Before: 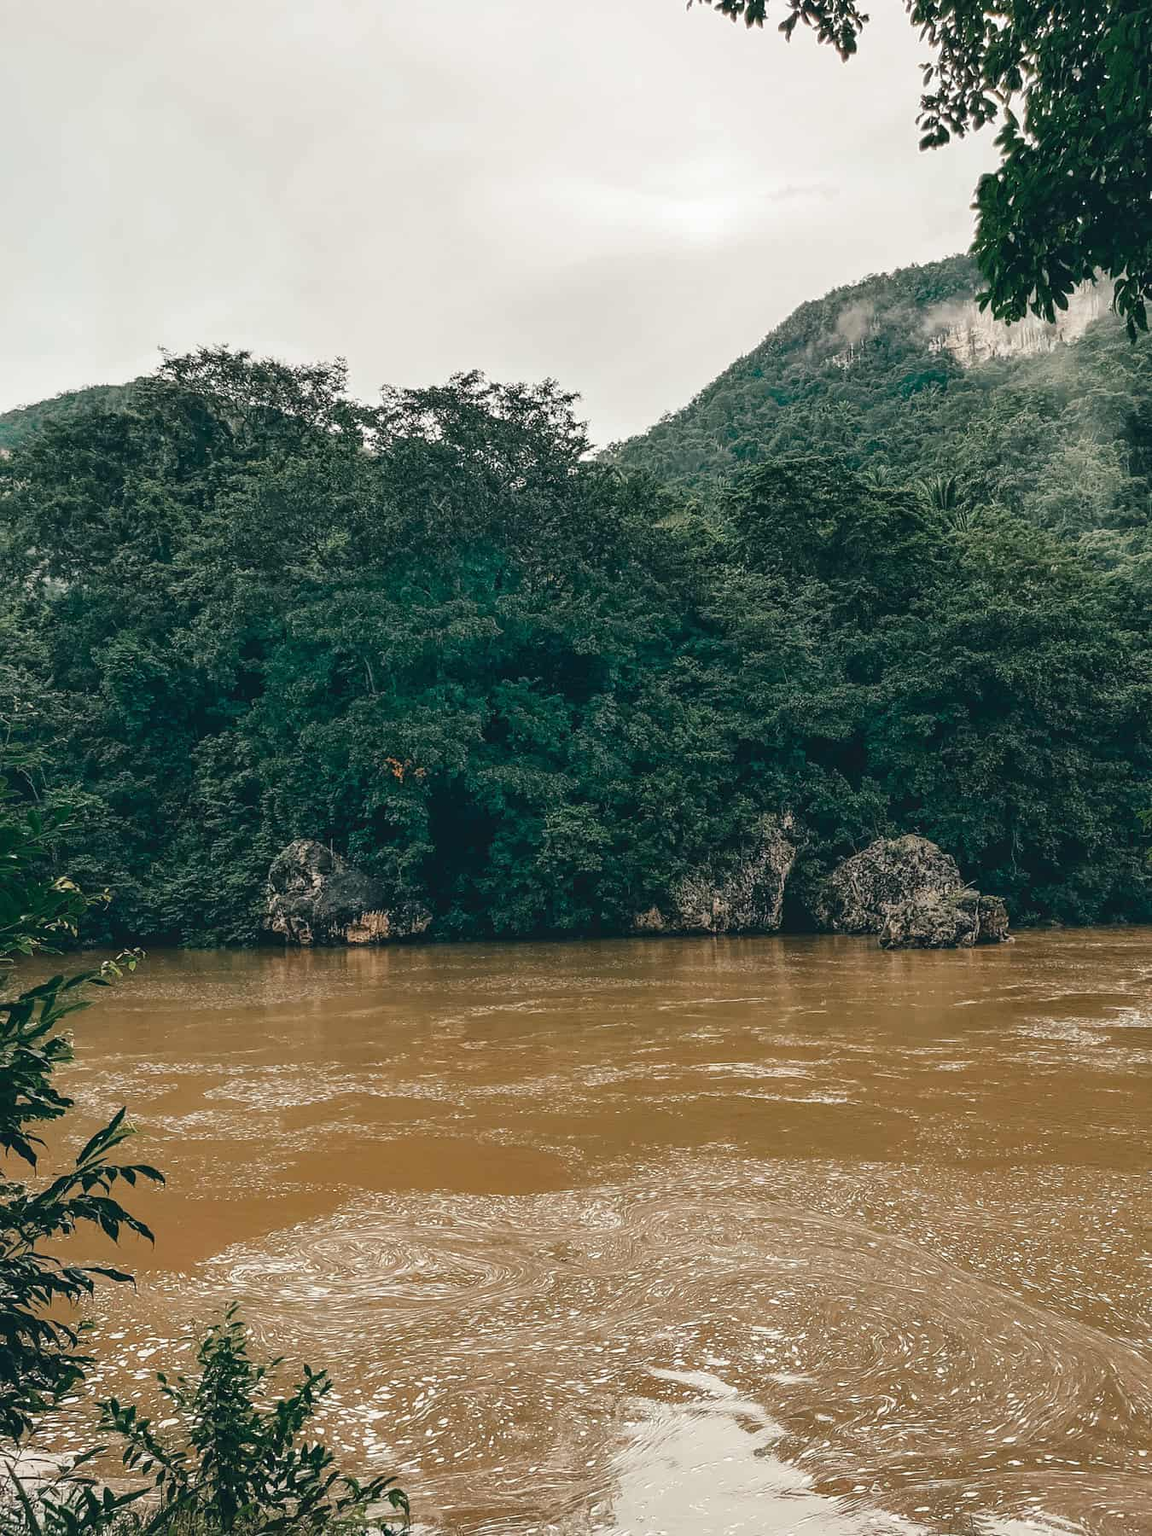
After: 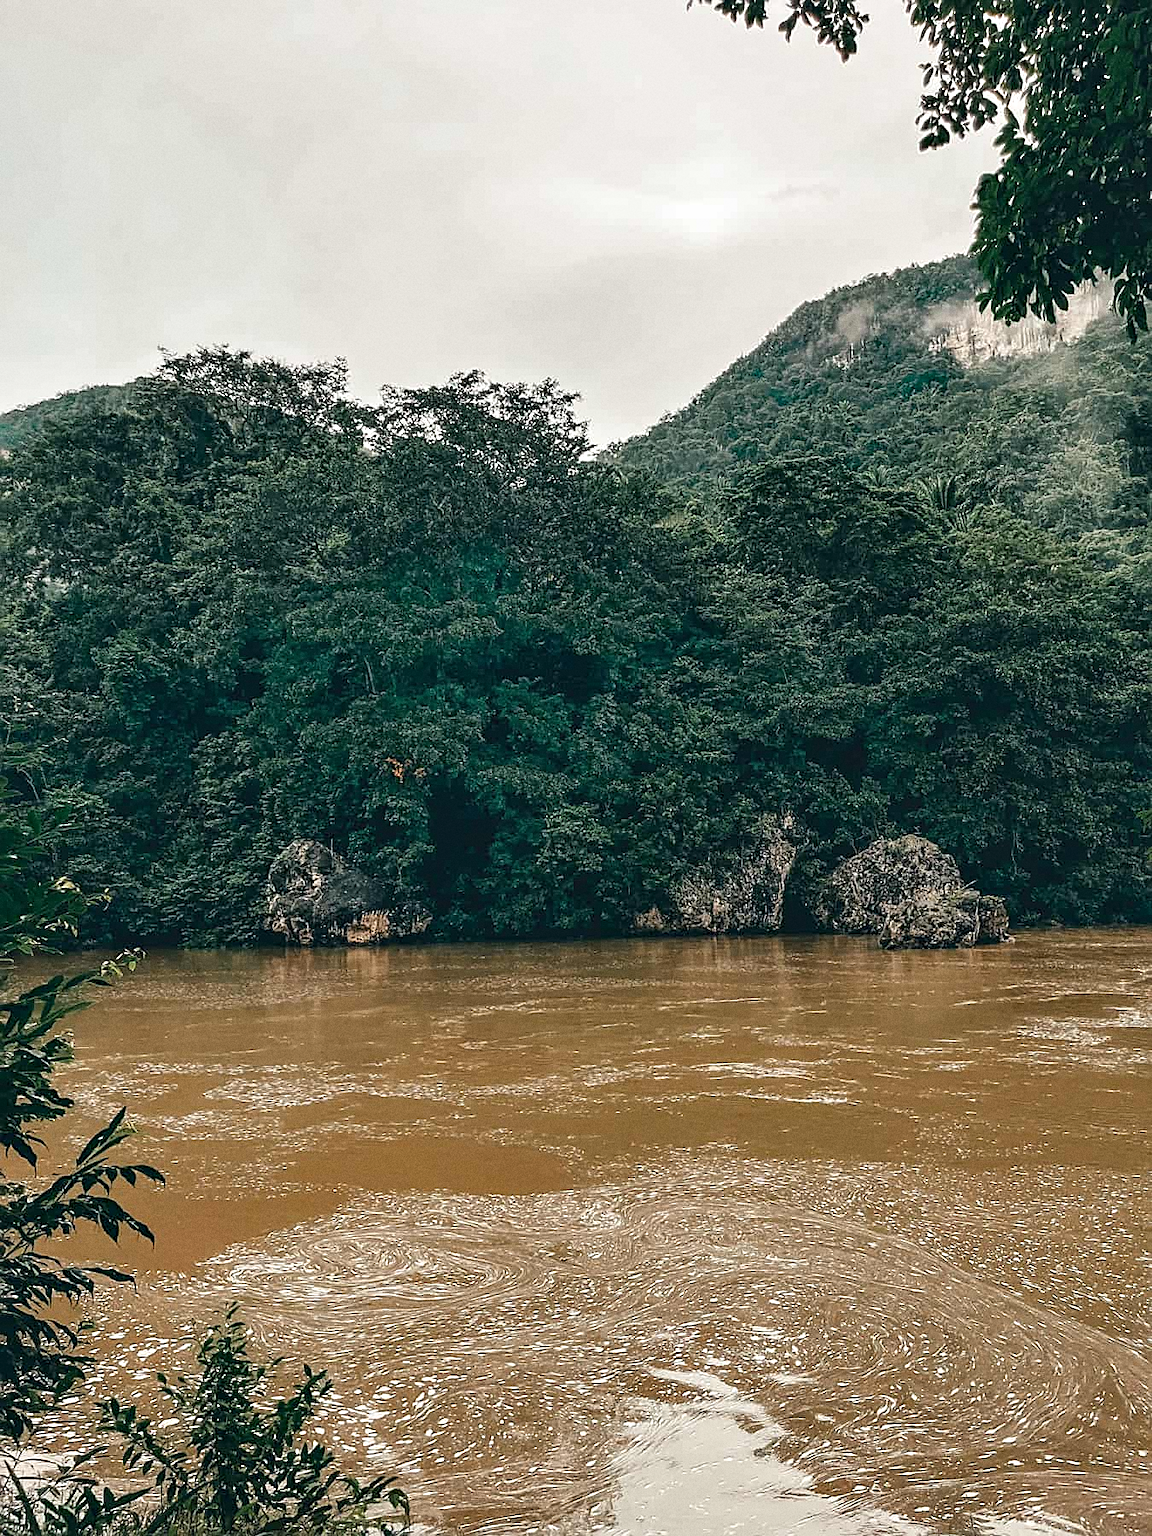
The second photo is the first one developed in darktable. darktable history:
contrast equalizer: octaves 7, y [[0.6 ×6], [0.55 ×6], [0 ×6], [0 ×6], [0 ×6]], mix 0.3
sharpen: on, module defaults
grain: on, module defaults
